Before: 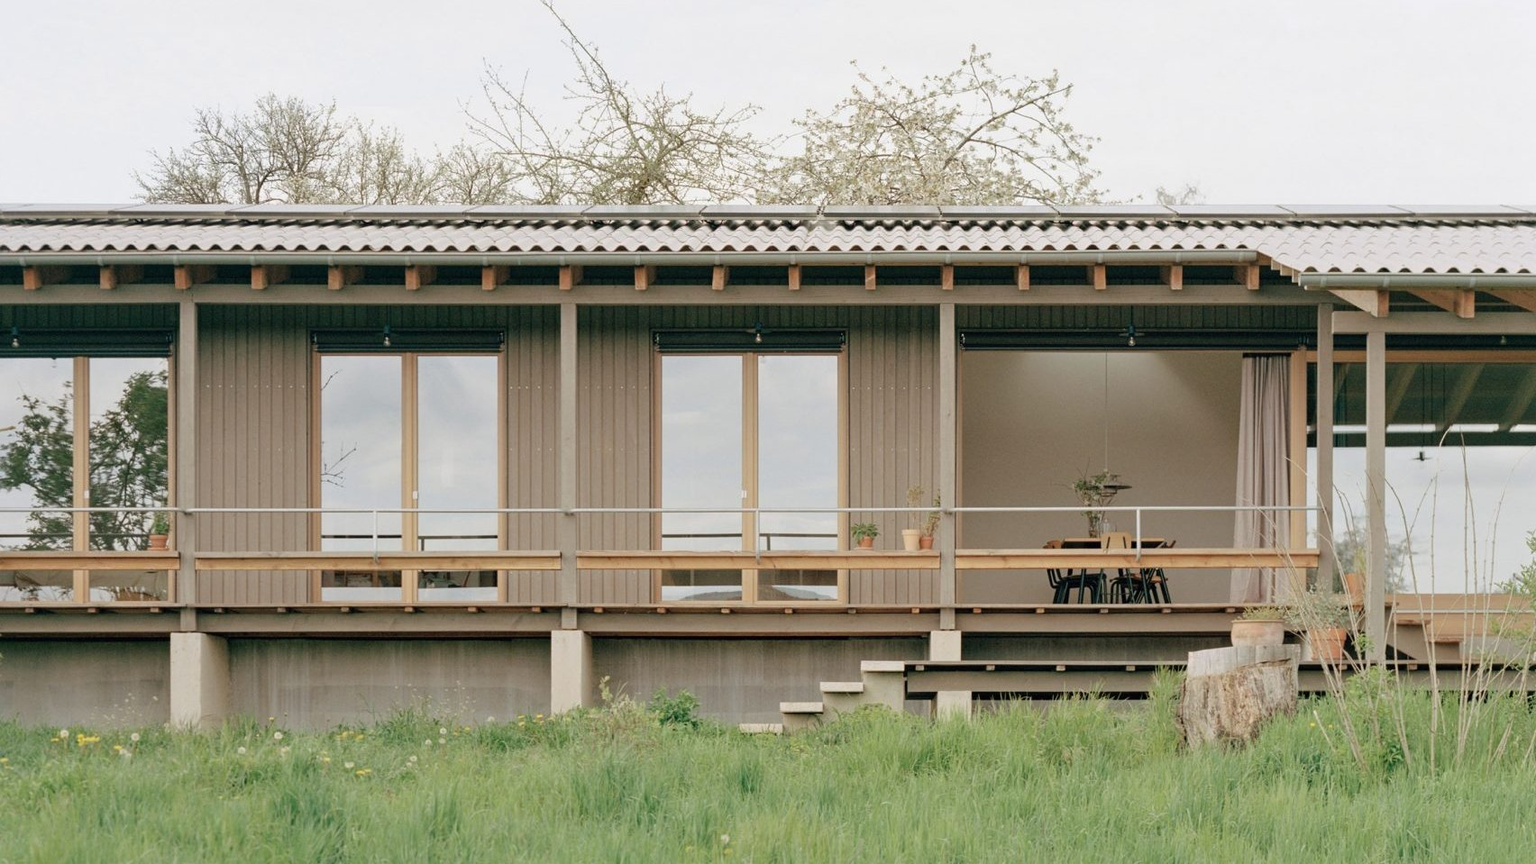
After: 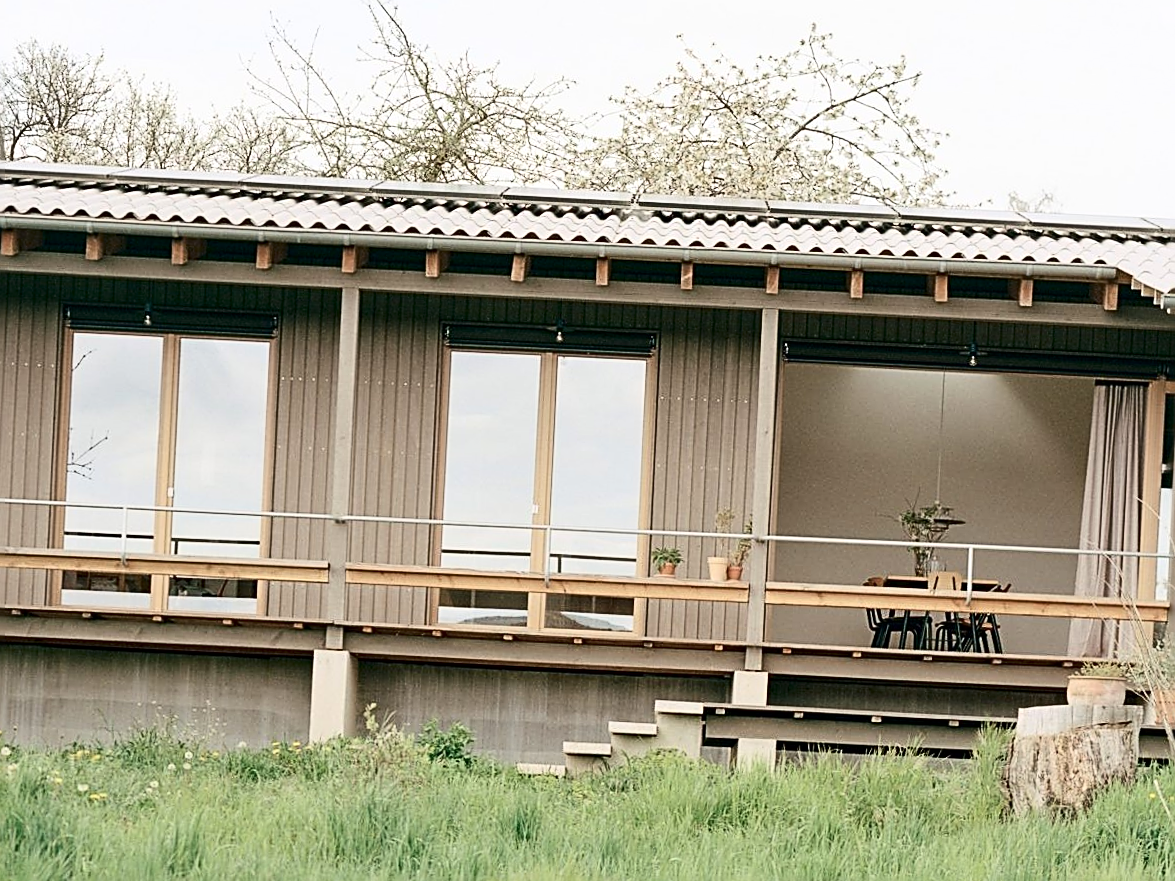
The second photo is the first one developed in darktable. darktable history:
exposure: exposure 0.129 EV, compensate highlight preservation false
sharpen: amount 0.894
contrast brightness saturation: contrast 0.284
crop and rotate: angle -2.83°, left 13.986%, top 0.038%, right 11.065%, bottom 0.059%
